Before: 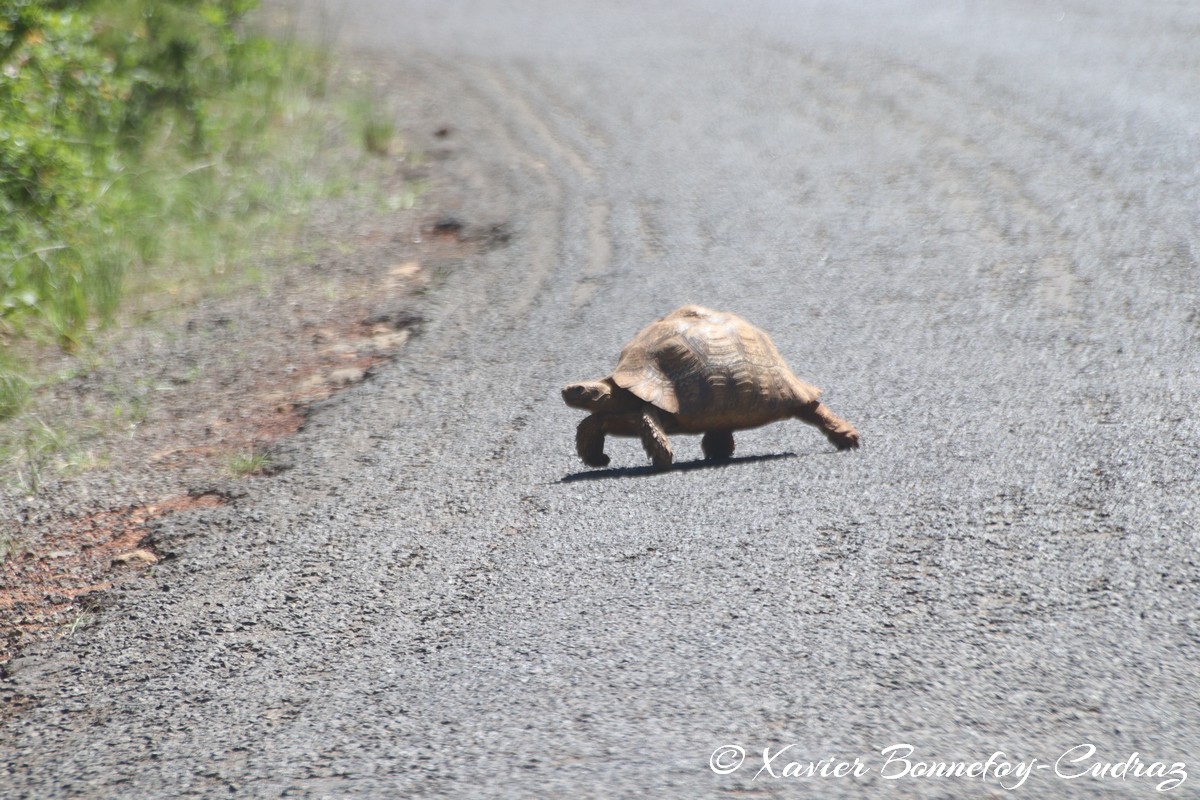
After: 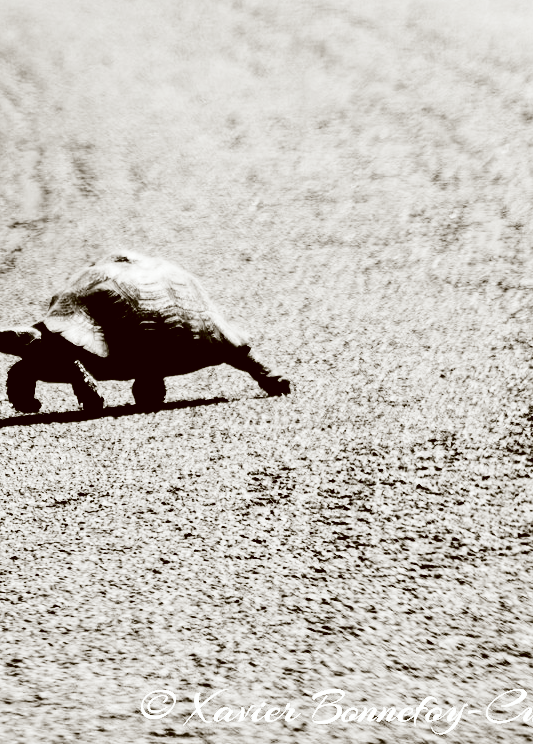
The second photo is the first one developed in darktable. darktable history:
color correction: highlights a* -0.539, highlights b* 0.164, shadows a* 4.27, shadows b* 20.2
crop: left 47.475%, top 6.903%, right 8.064%
exposure: black level correction 0.001, compensate highlight preservation false
contrast brightness saturation: contrast 0.769, brightness -0.987, saturation 0.986
color calibration: output gray [0.21, 0.42, 0.37, 0], illuminant as shot in camera, x 0.369, y 0.377, temperature 4326.78 K
